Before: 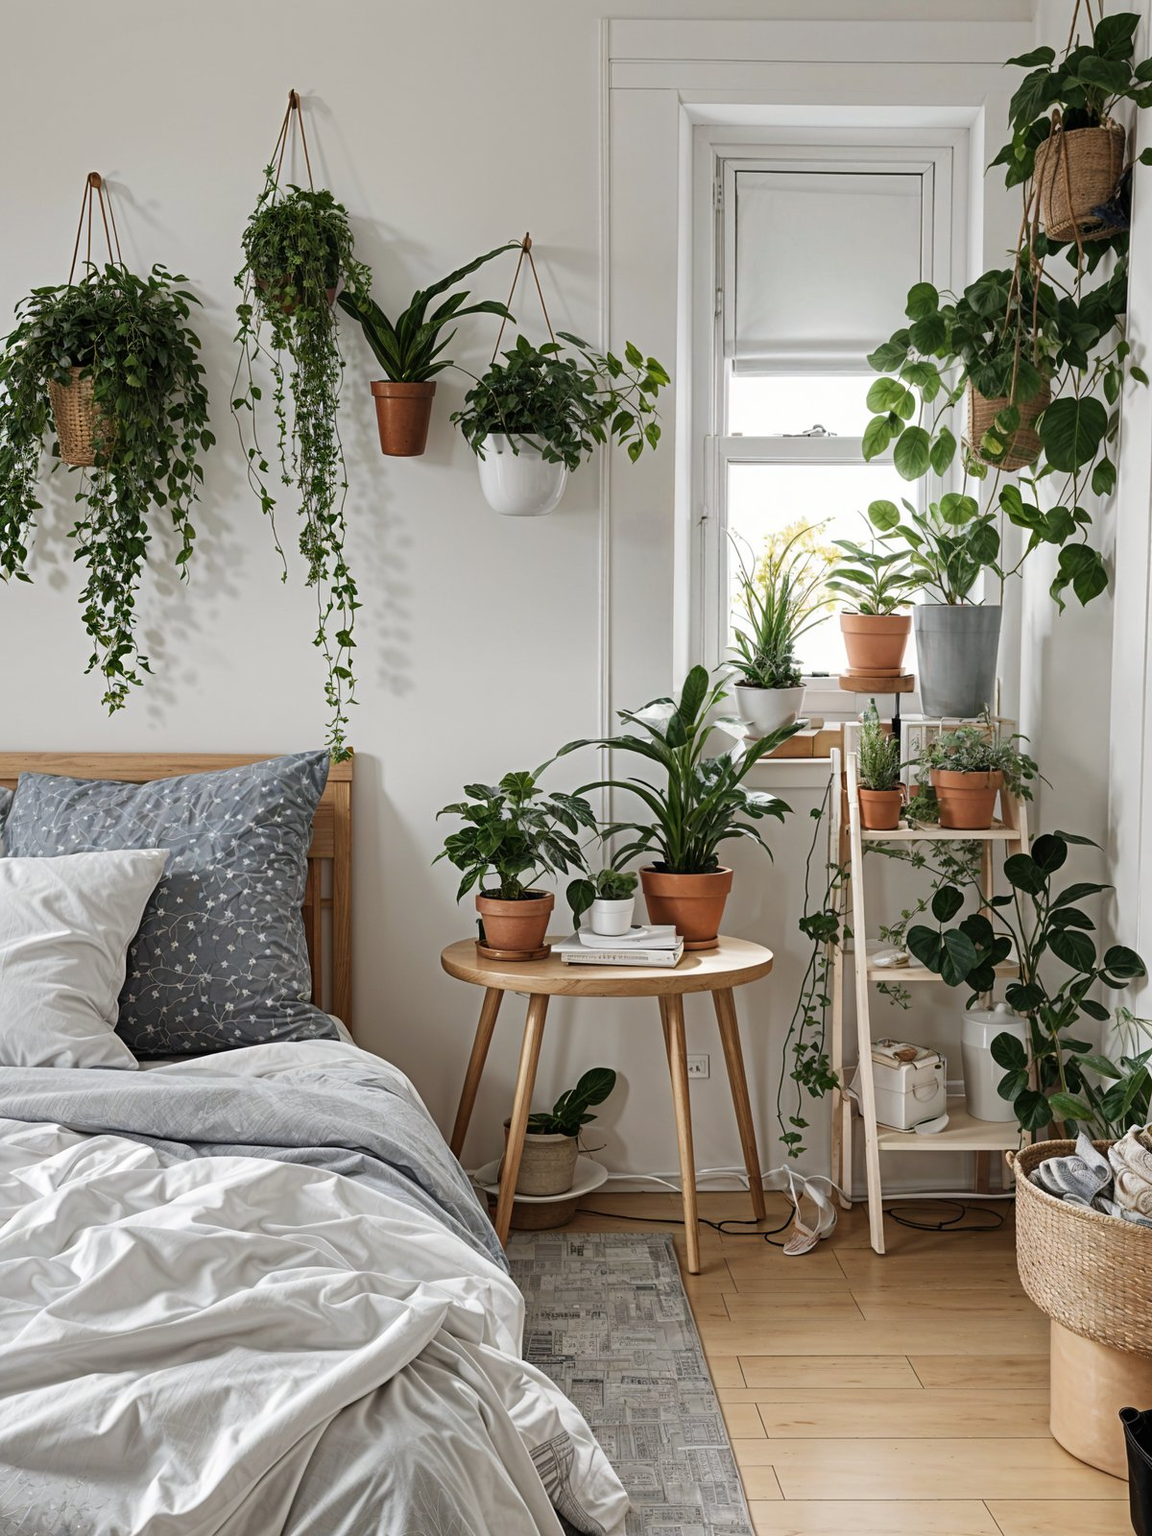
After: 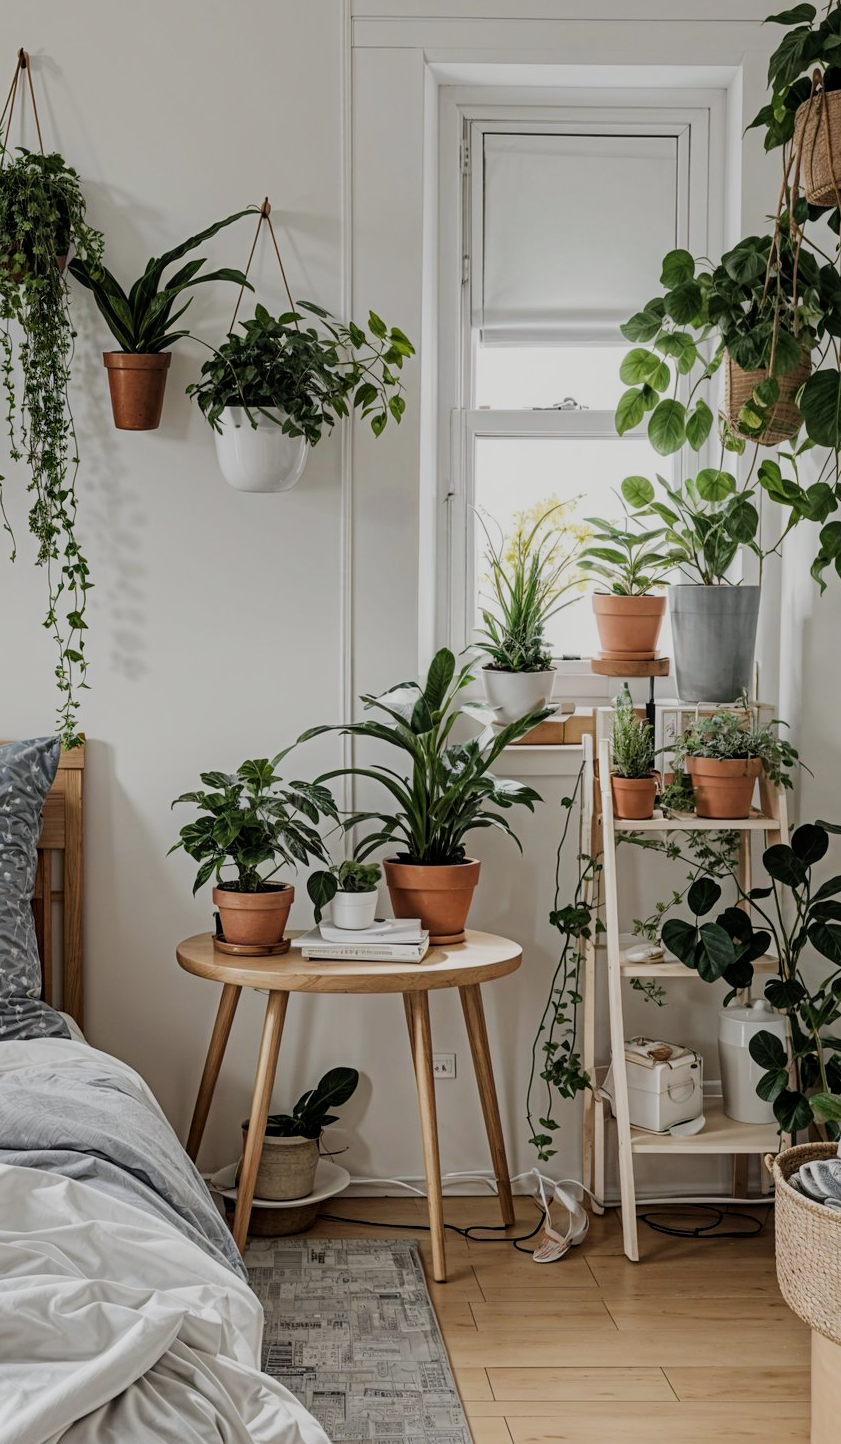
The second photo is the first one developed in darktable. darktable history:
crop and rotate: left 23.588%, top 2.89%, right 6.296%, bottom 6.837%
filmic rgb: black relative exposure -7.65 EV, white relative exposure 4.56 EV, threshold 3.04 EV, hardness 3.61, enable highlight reconstruction true
local contrast: detail 116%
